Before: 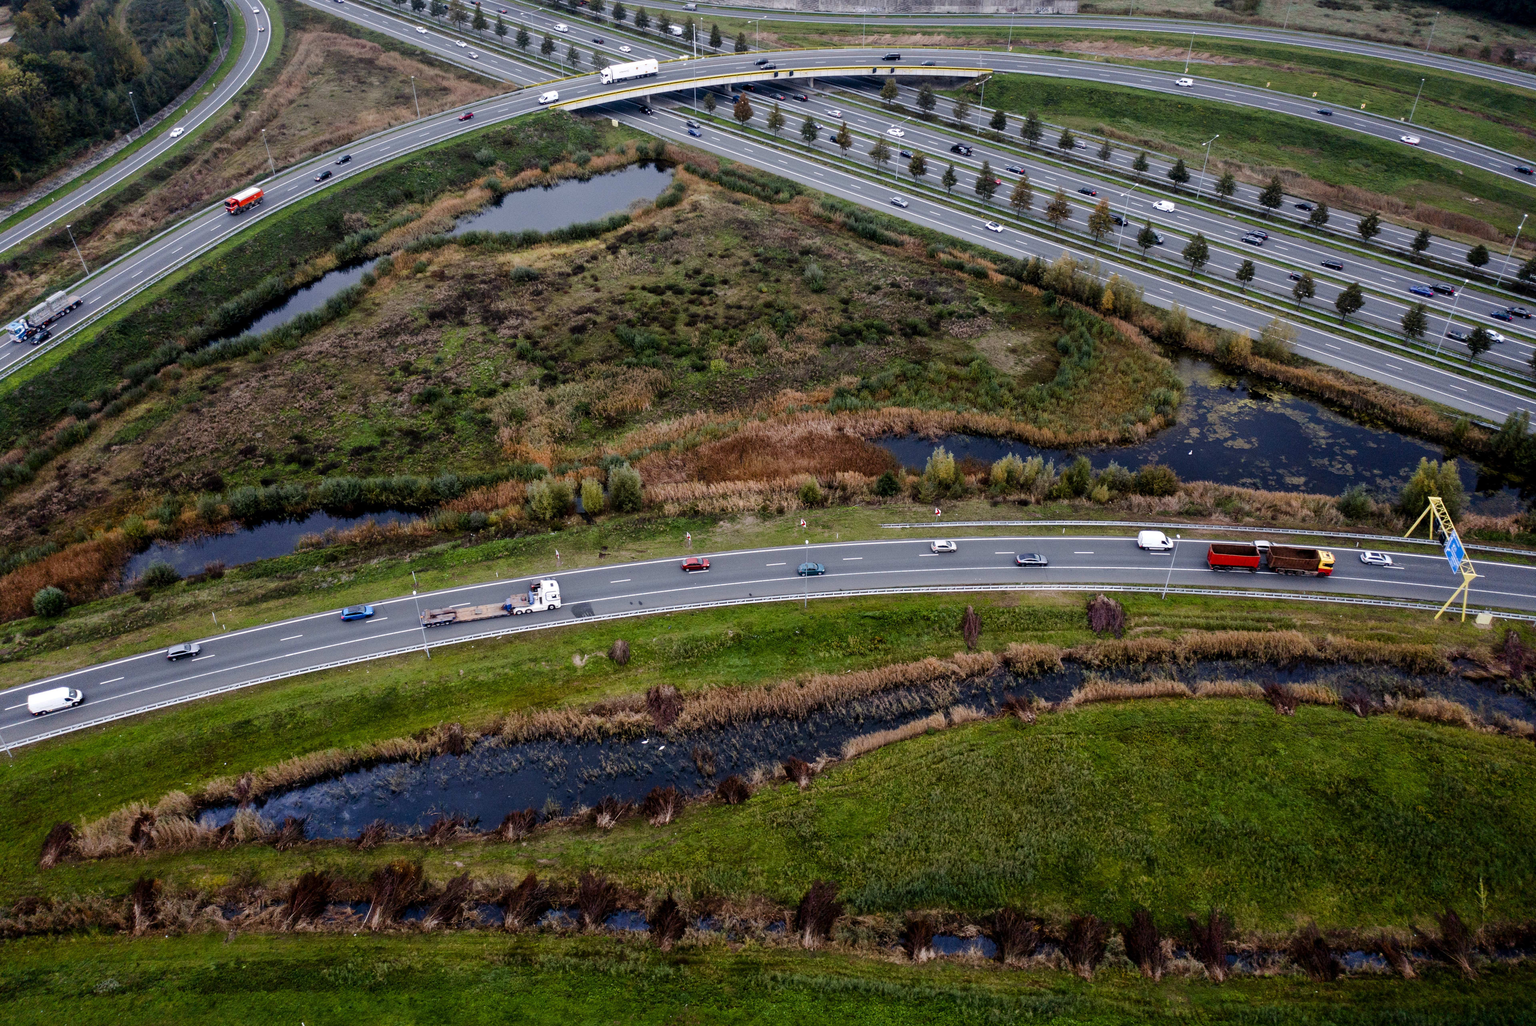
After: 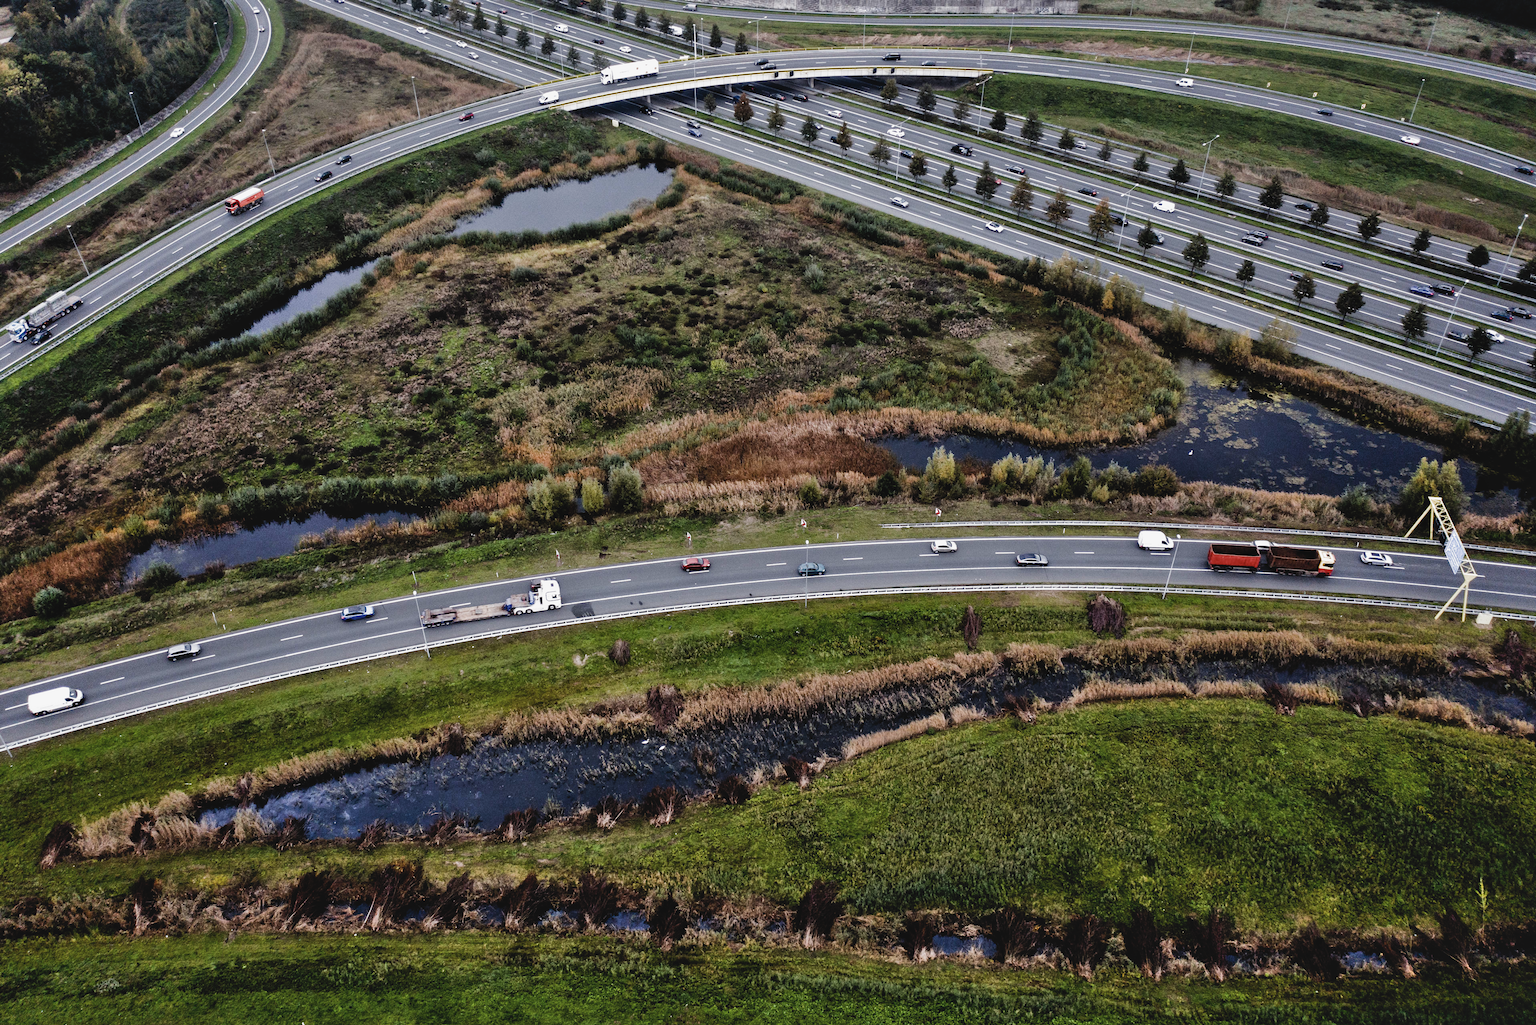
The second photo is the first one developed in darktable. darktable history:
levels: levels [0, 0.492, 0.984]
contrast brightness saturation: contrast -0.09, brightness -0.035, saturation -0.108
filmic rgb: black relative exposure -9.05 EV, white relative exposure 2.31 EV, hardness 7.48, color science v4 (2020), iterations of high-quality reconstruction 0
shadows and highlights: soften with gaussian
